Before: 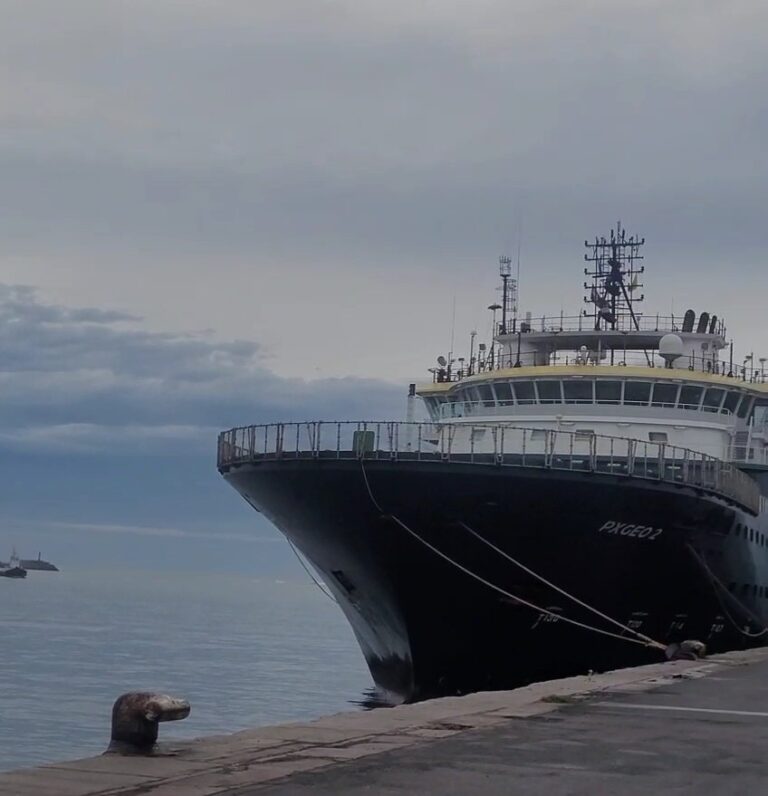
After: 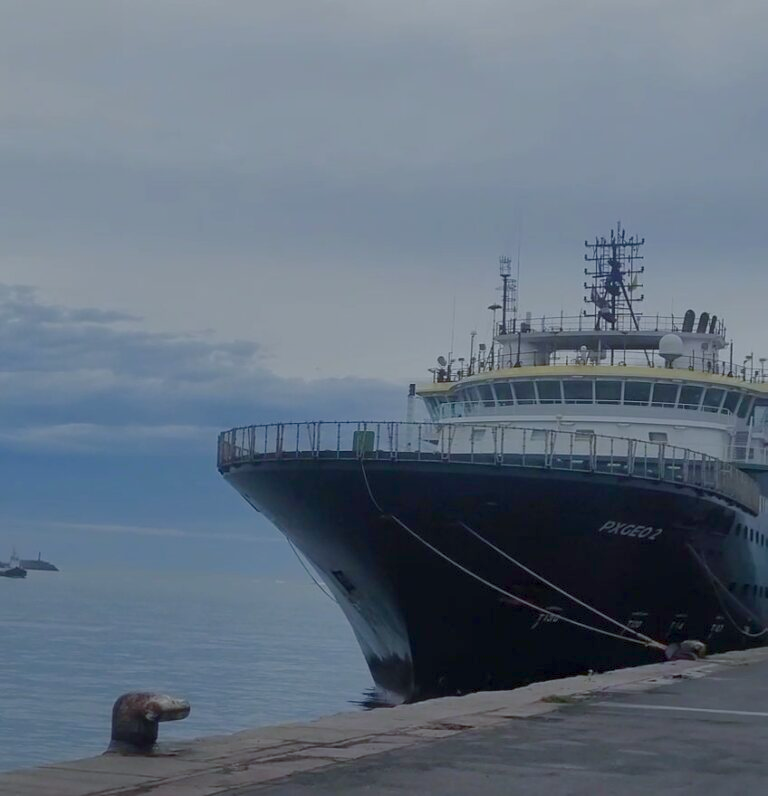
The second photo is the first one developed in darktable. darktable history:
color balance rgb: shadows lift › chroma 1%, shadows lift › hue 113°, highlights gain › chroma 0.2%, highlights gain › hue 333°, perceptual saturation grading › global saturation 20%, perceptual saturation grading › highlights -50%, perceptual saturation grading › shadows 25%, contrast -20%
white balance: red 0.925, blue 1.046
tone equalizer: on, module defaults
